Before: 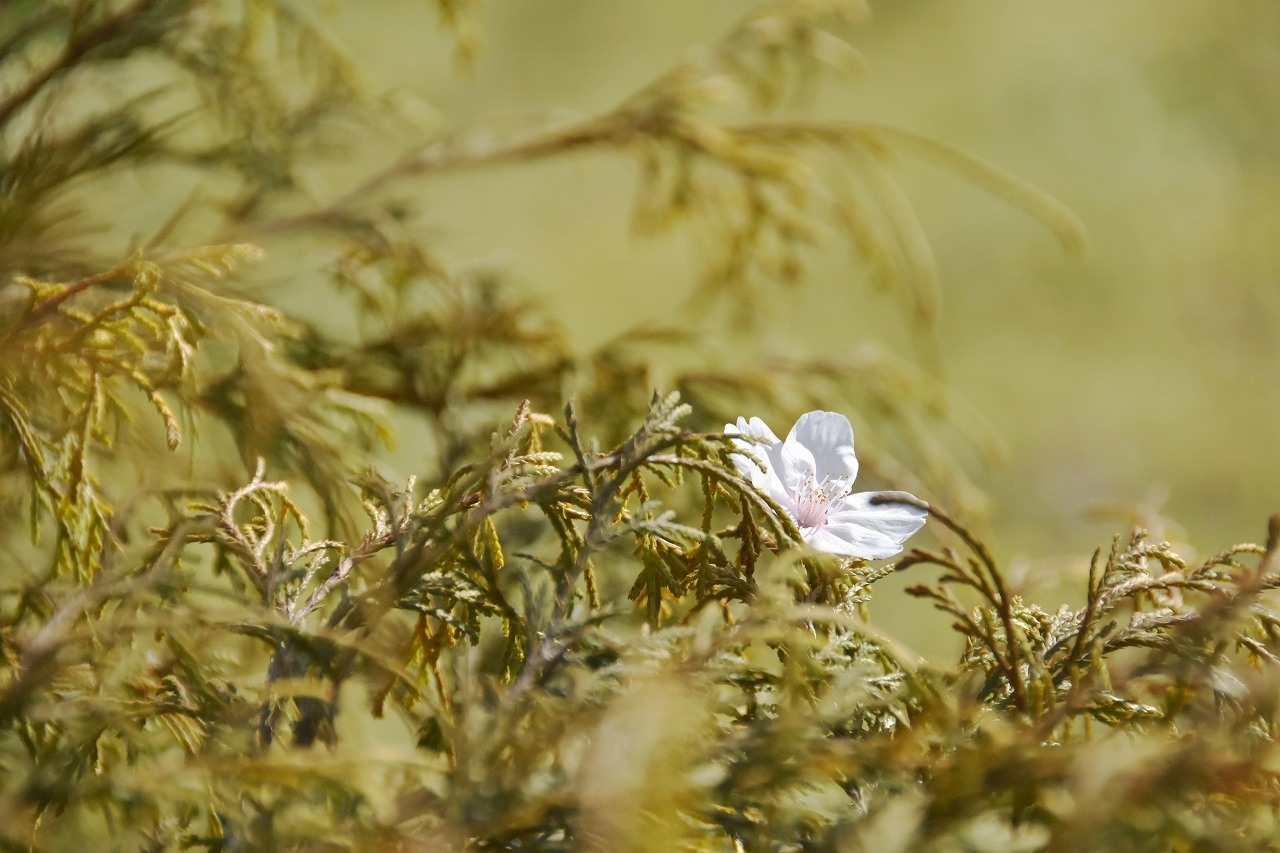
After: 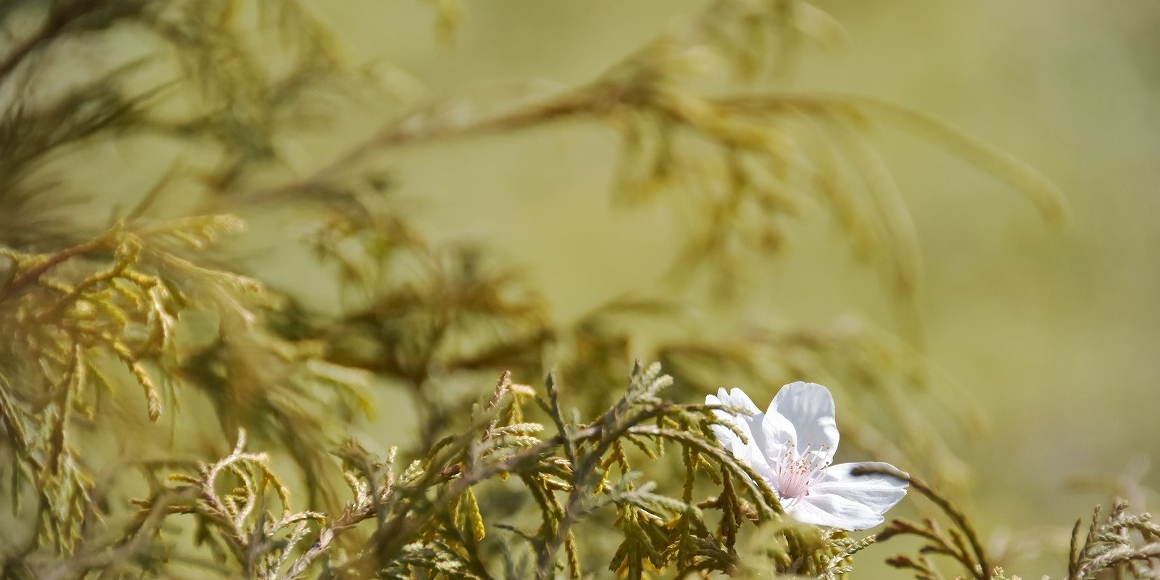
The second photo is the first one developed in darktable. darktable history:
crop: left 1.531%, top 3.459%, right 7.642%, bottom 28.433%
vignetting: fall-off radius 60.82%
